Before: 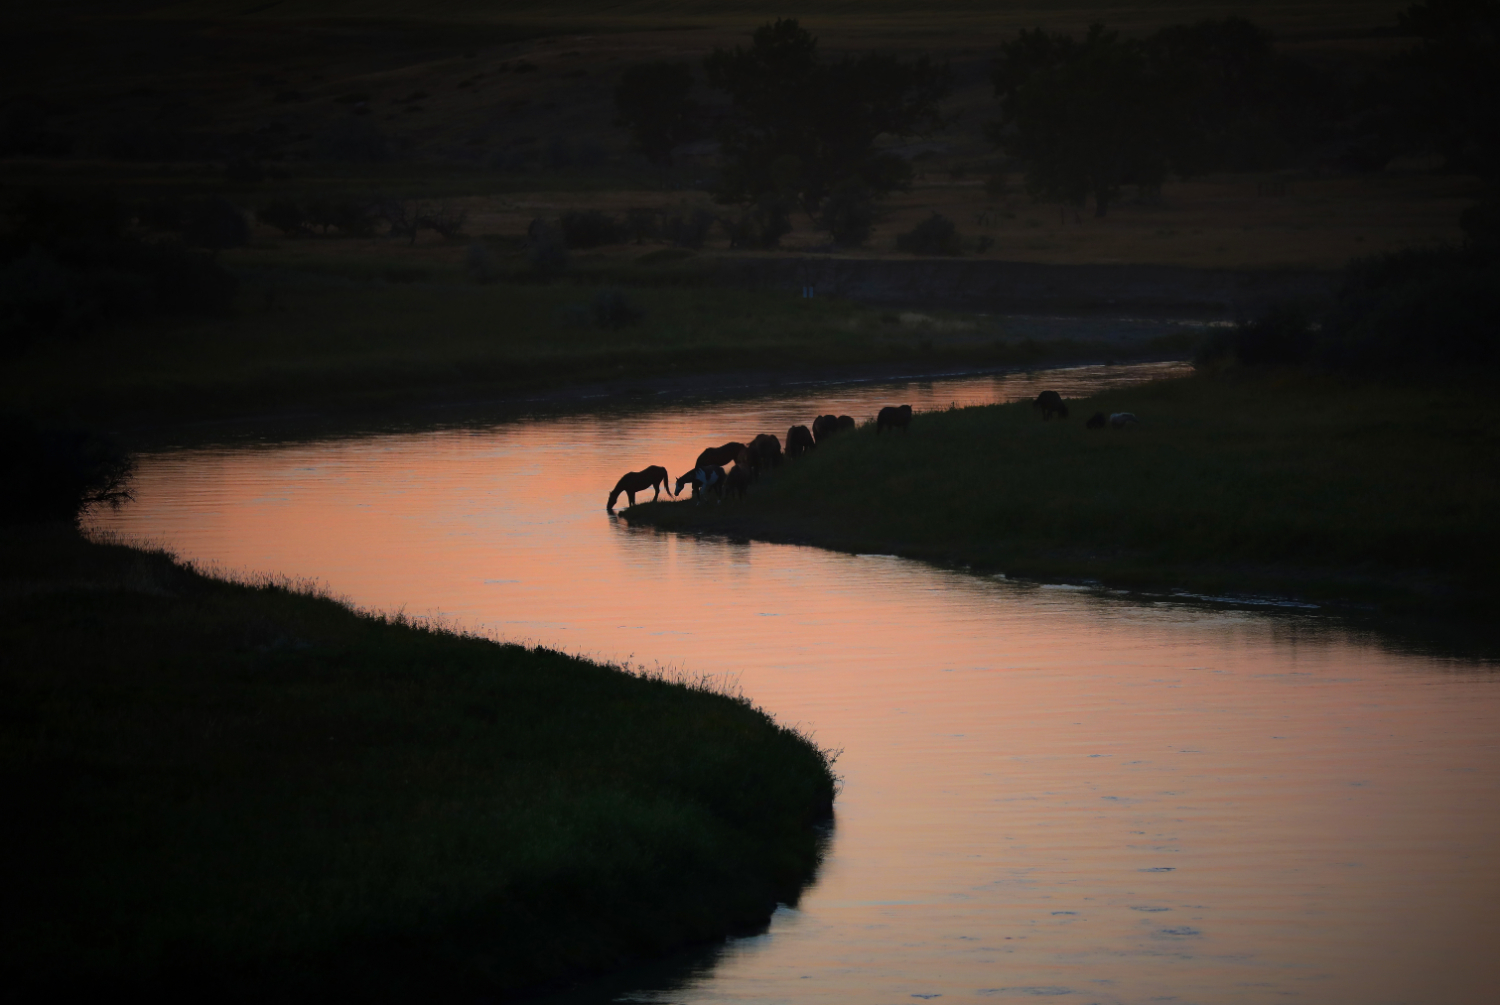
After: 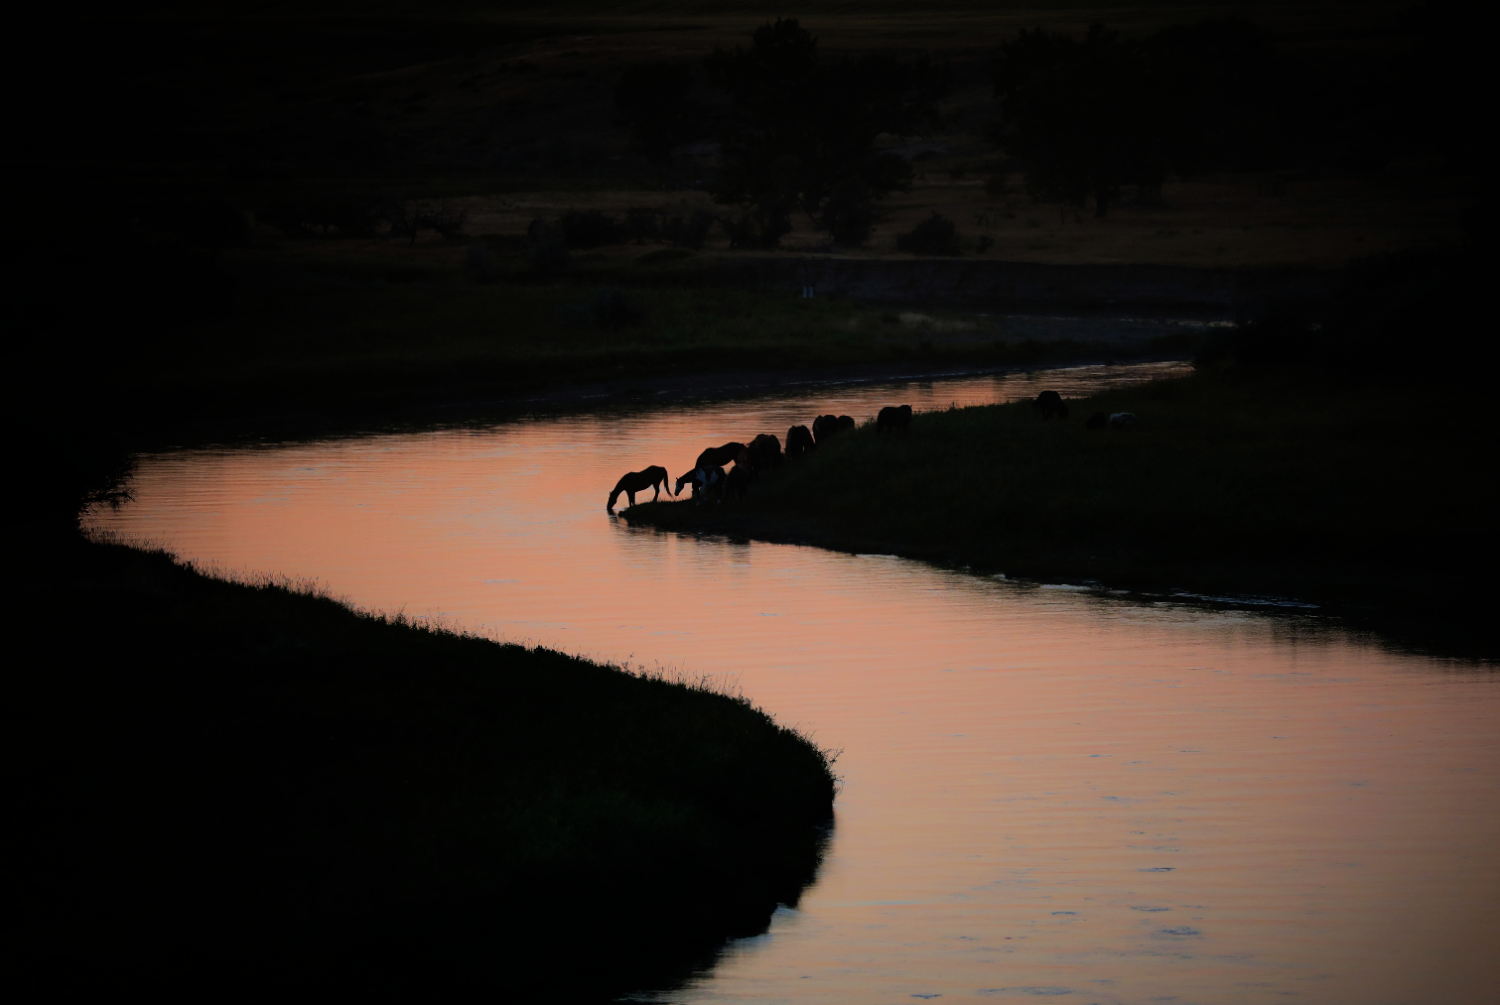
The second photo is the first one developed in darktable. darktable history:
filmic rgb: black relative exposure -7.65 EV, white relative exposure 4.56 EV, hardness 3.61
velvia: strength 14.46%
